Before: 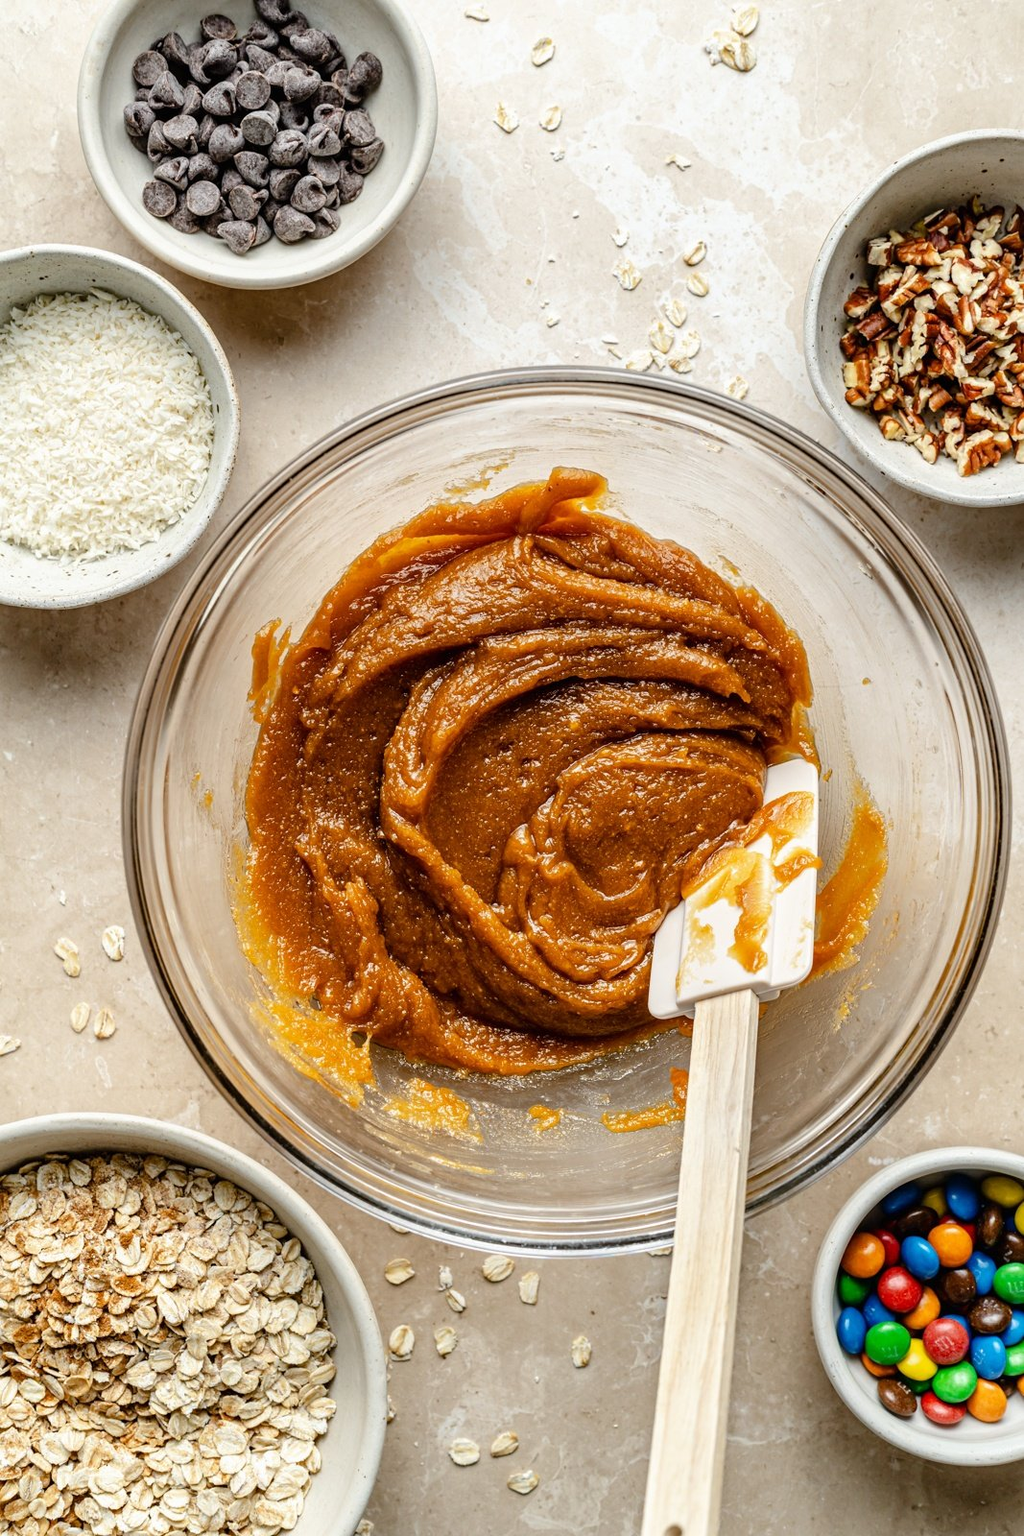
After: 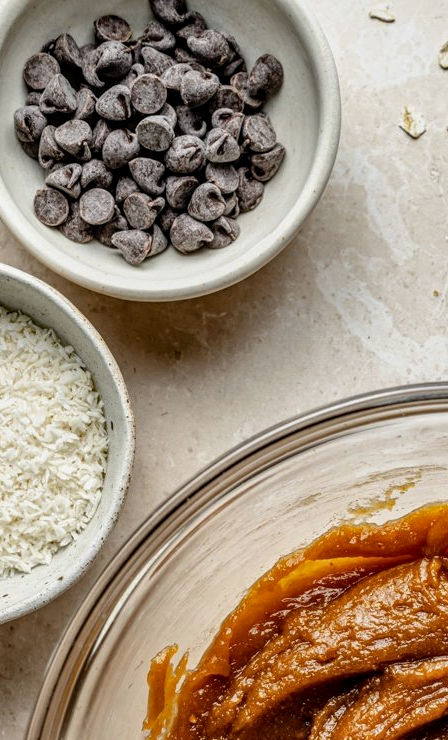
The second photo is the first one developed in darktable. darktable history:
exposure: exposure -0.177 EV, compensate highlight preservation false
crop and rotate: left 10.817%, top 0.062%, right 47.194%, bottom 53.626%
local contrast: on, module defaults
shadows and highlights: soften with gaussian
tone equalizer: -8 EV -0.55 EV
